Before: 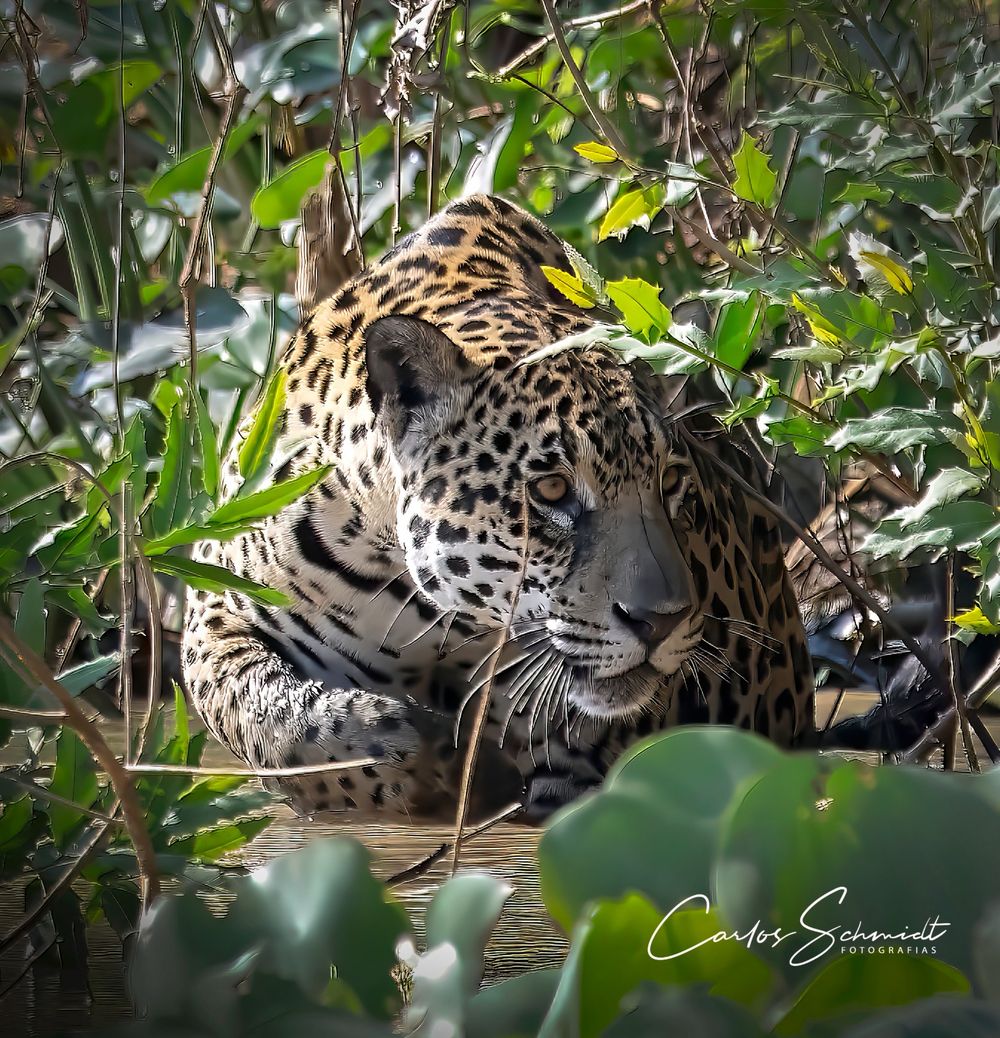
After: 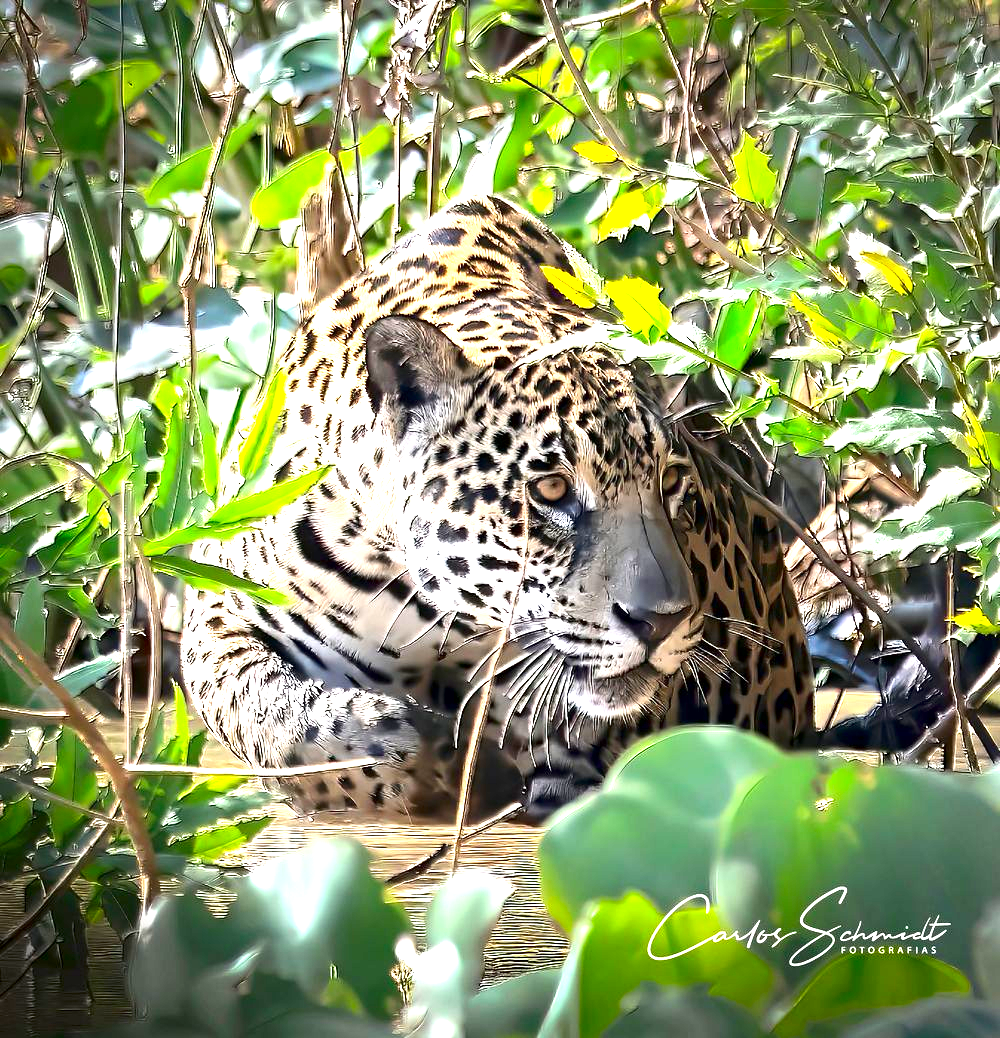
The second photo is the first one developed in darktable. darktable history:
contrast brightness saturation: contrast 0.13, brightness -0.05, saturation 0.16
exposure: black level correction 0.001, exposure 1.84 EV, compensate highlight preservation false
